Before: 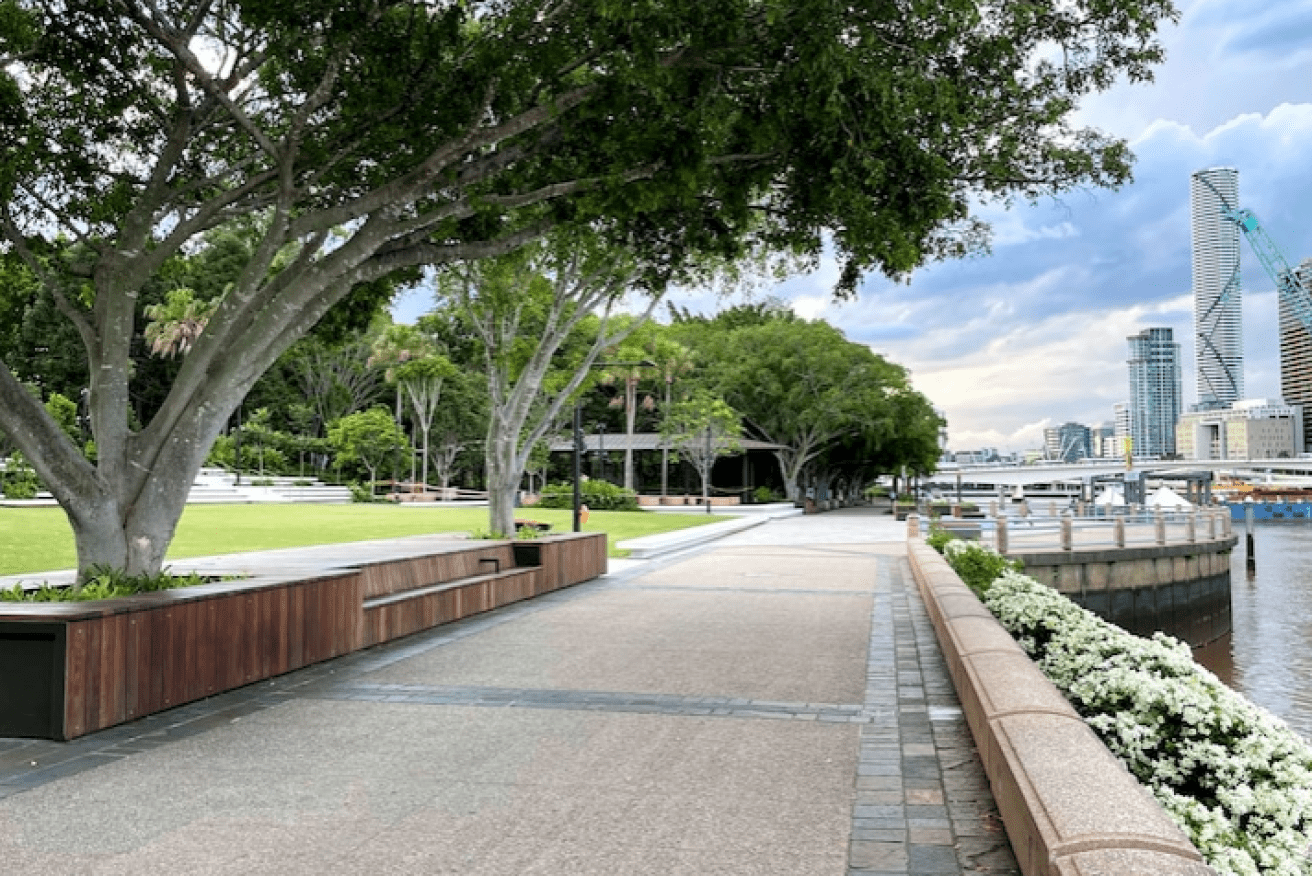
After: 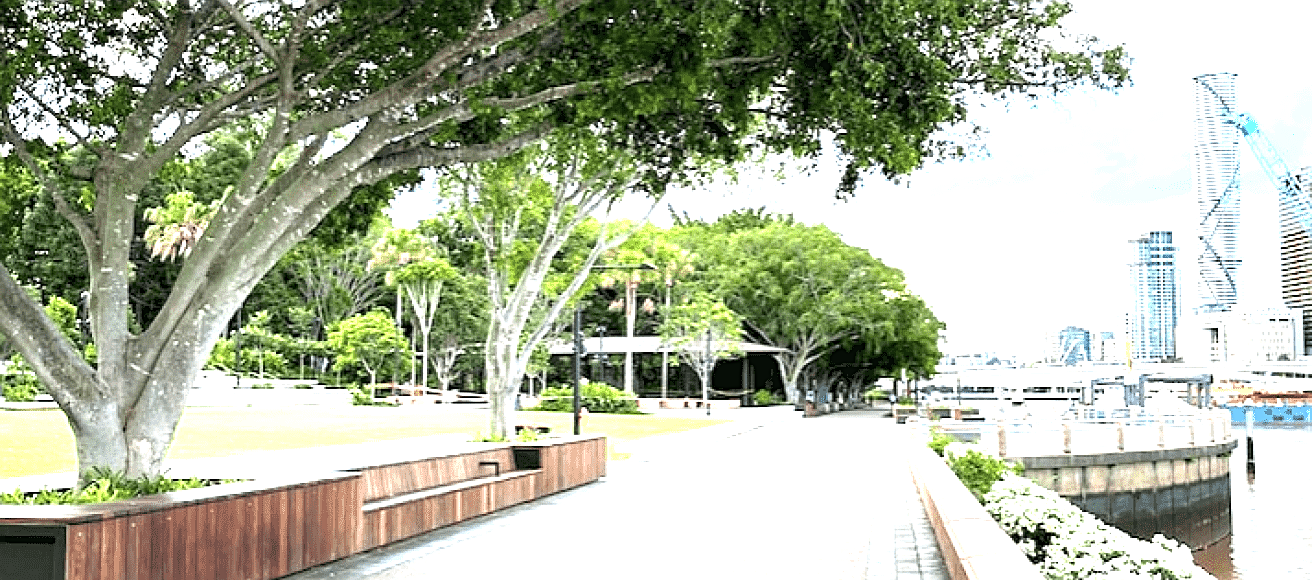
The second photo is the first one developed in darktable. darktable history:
sharpen: on, module defaults
exposure: black level correction 0, exposure 1.755 EV, compensate highlight preservation false
crop: top 11.178%, bottom 22.545%
